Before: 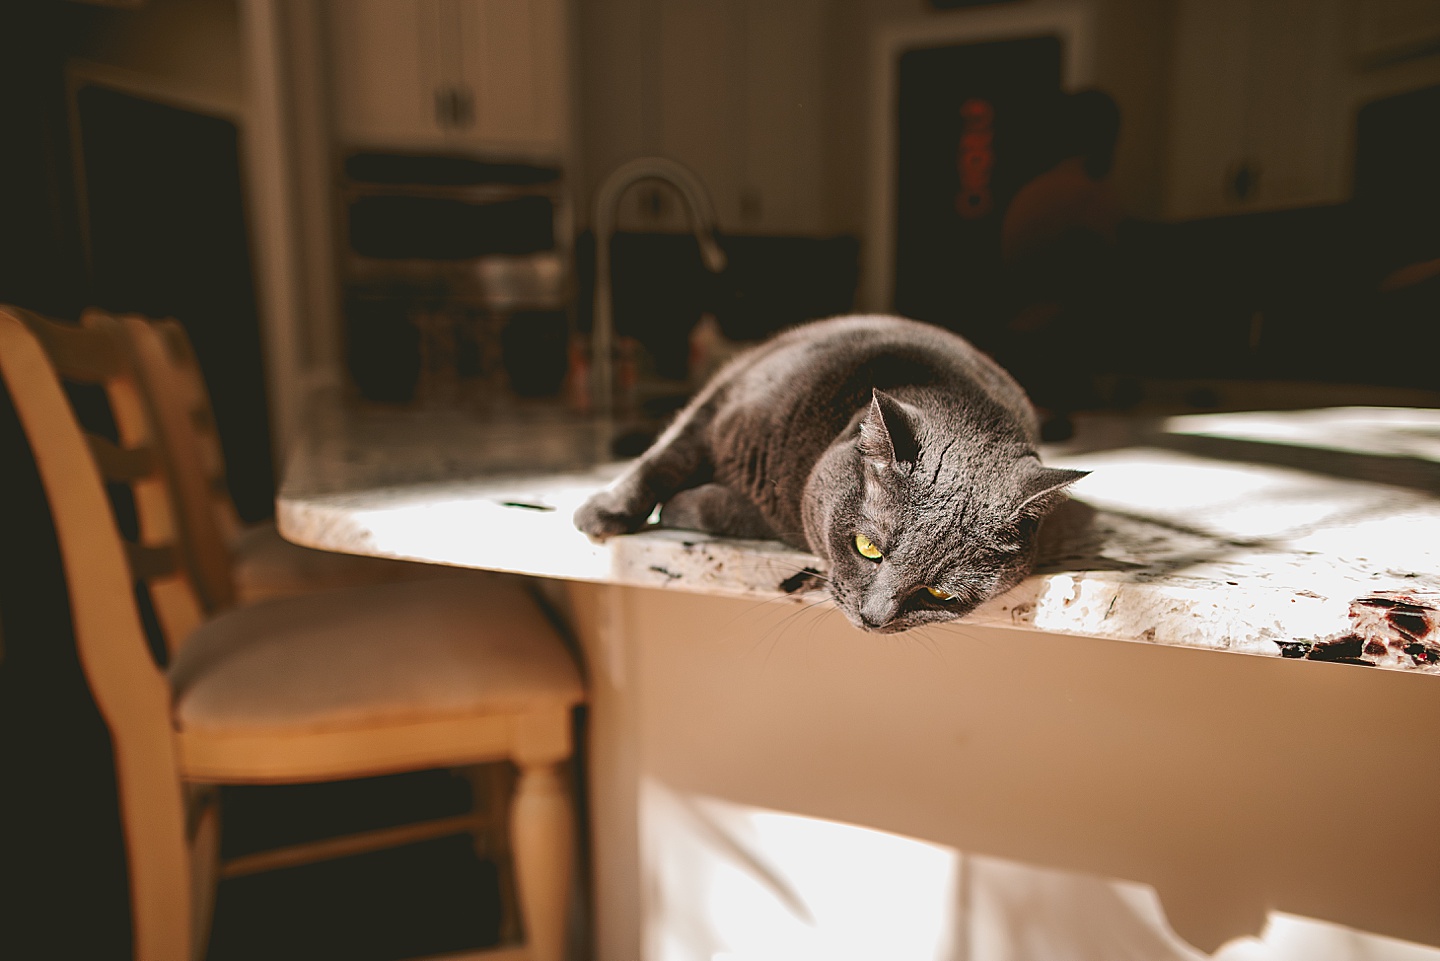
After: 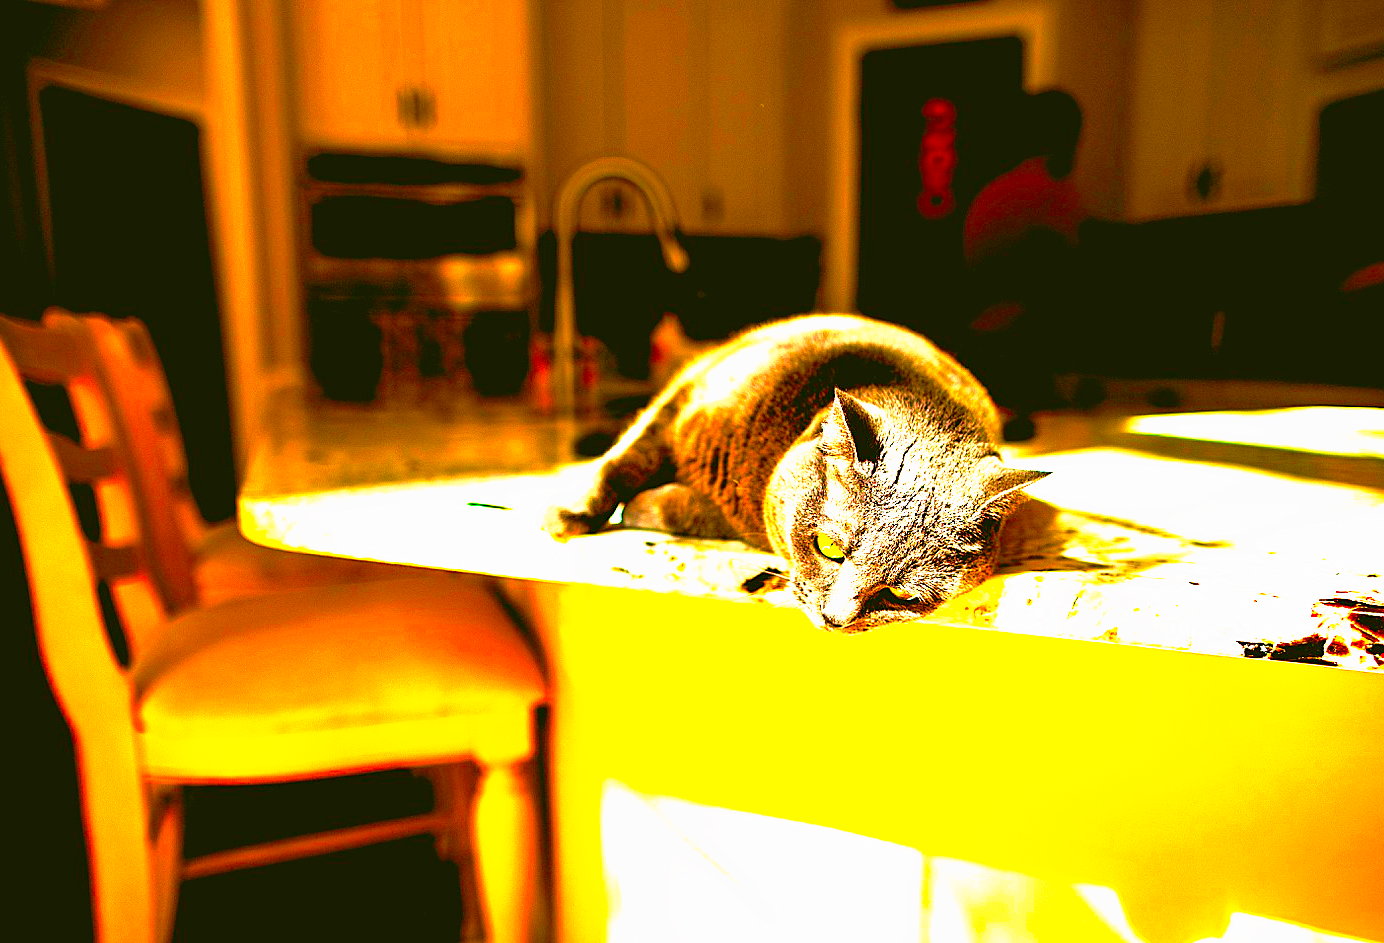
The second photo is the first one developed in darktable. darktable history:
contrast brightness saturation: brightness 0.089, saturation 0.194
color balance rgb: linear chroma grading › shadows 17.423%, linear chroma grading › highlights 60.042%, linear chroma grading › global chroma 49.608%, perceptual saturation grading › global saturation 18.302%, global vibrance 9.719%
tone curve: curves: ch0 [(0, 0) (0.003, 0.01) (0.011, 0.011) (0.025, 0.008) (0.044, 0.007) (0.069, 0.006) (0.1, 0.005) (0.136, 0.015) (0.177, 0.094) (0.224, 0.241) (0.277, 0.369) (0.335, 0.5) (0.399, 0.648) (0.468, 0.811) (0.543, 0.975) (0.623, 0.989) (0.709, 0.989) (0.801, 0.99) (0.898, 0.99) (1, 1)], preserve colors none
crop and rotate: left 2.677%, right 1.178%, bottom 1.772%
